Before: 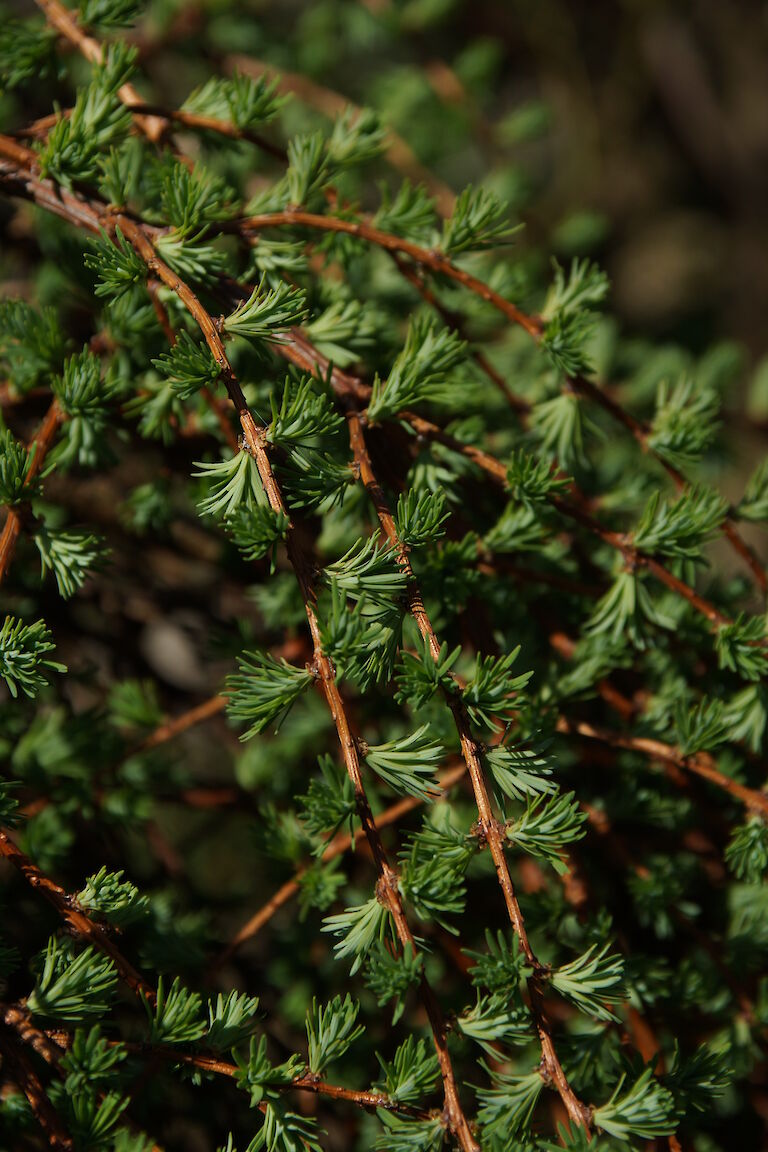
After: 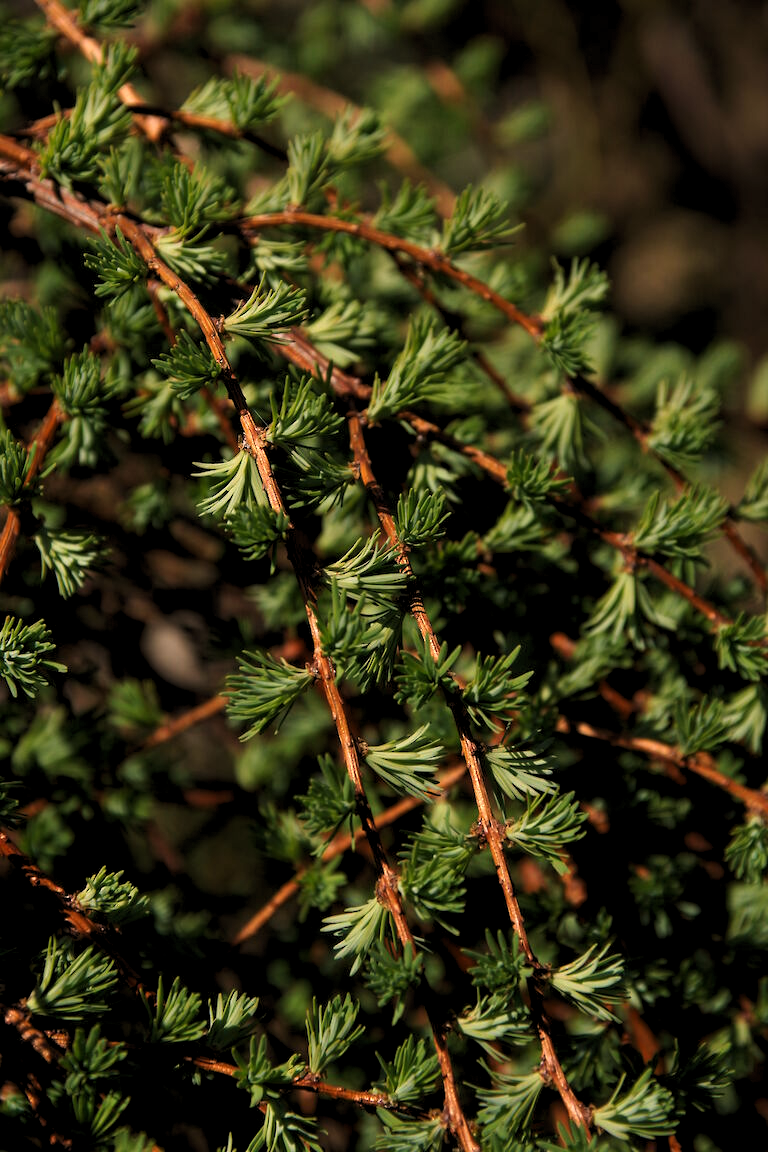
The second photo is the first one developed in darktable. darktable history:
white balance: red 1.127, blue 0.943
levels: levels [0.055, 0.477, 0.9]
